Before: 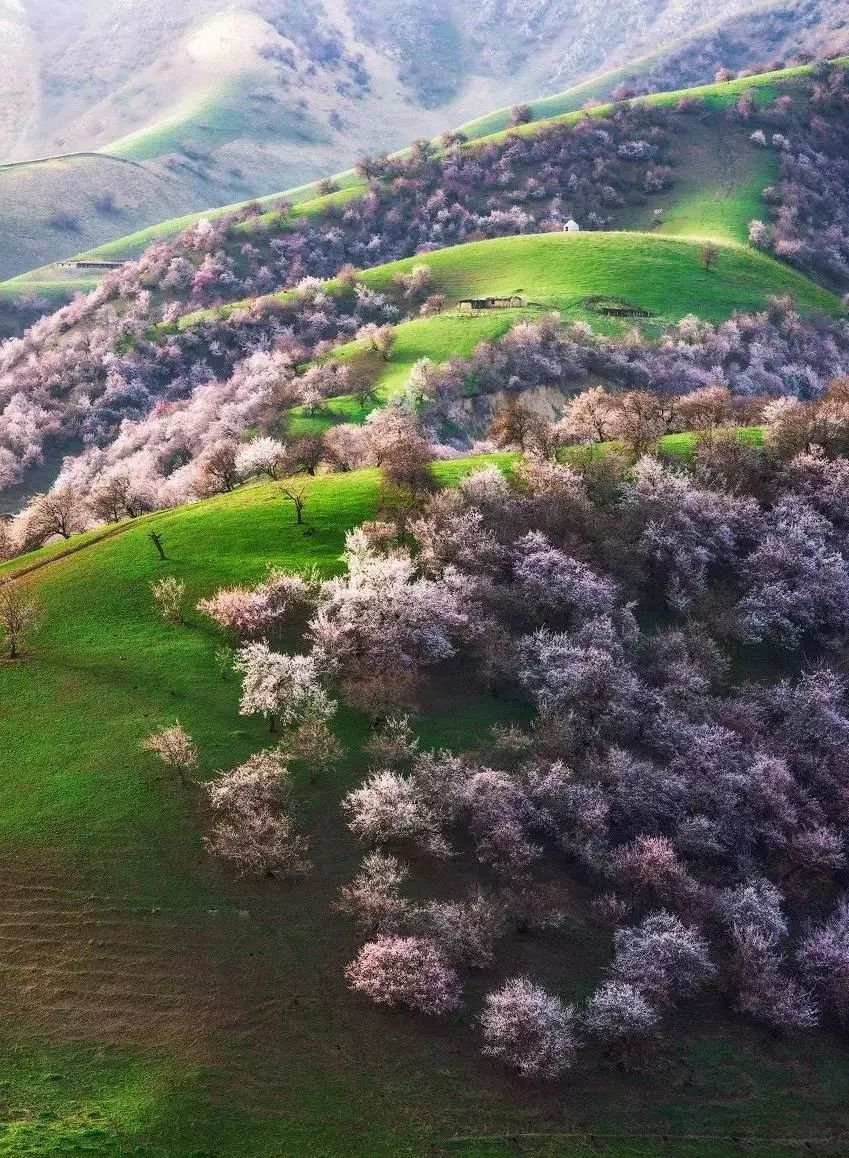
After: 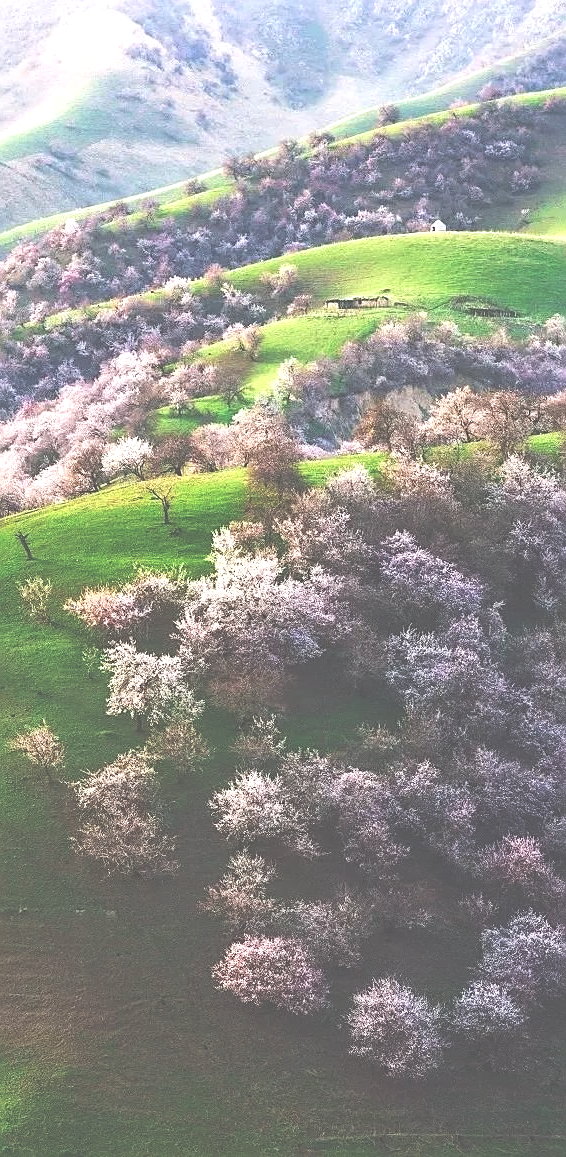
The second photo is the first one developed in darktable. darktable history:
crop and rotate: left 15.754%, right 17.579%
exposure: black level correction -0.071, exposure 0.5 EV, compensate highlight preservation false
sharpen: on, module defaults
